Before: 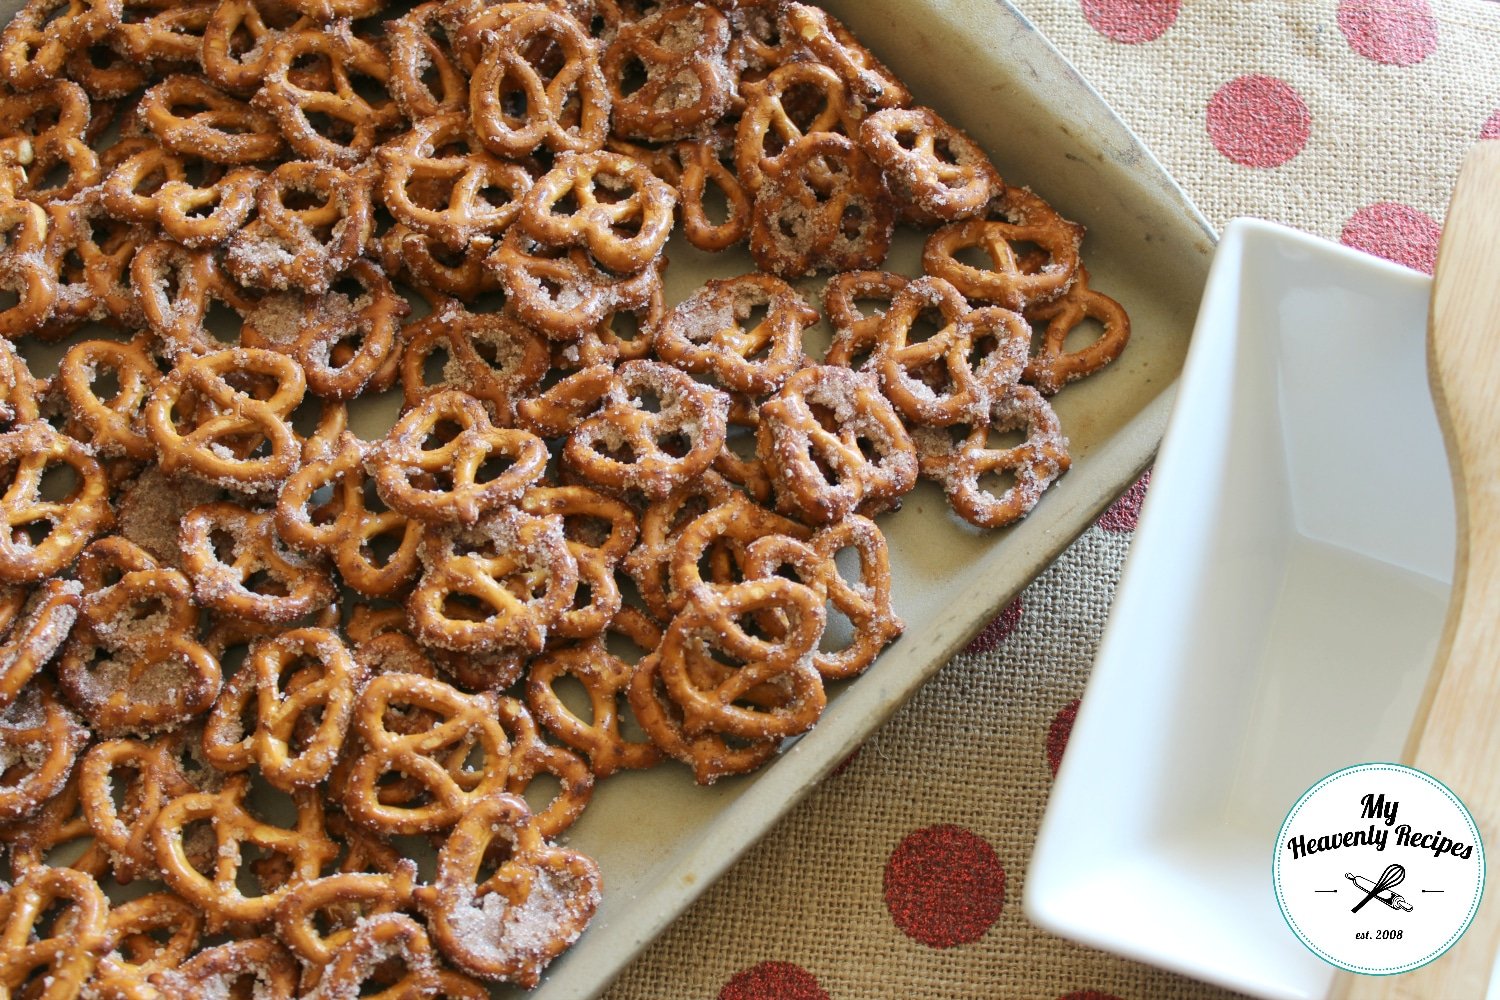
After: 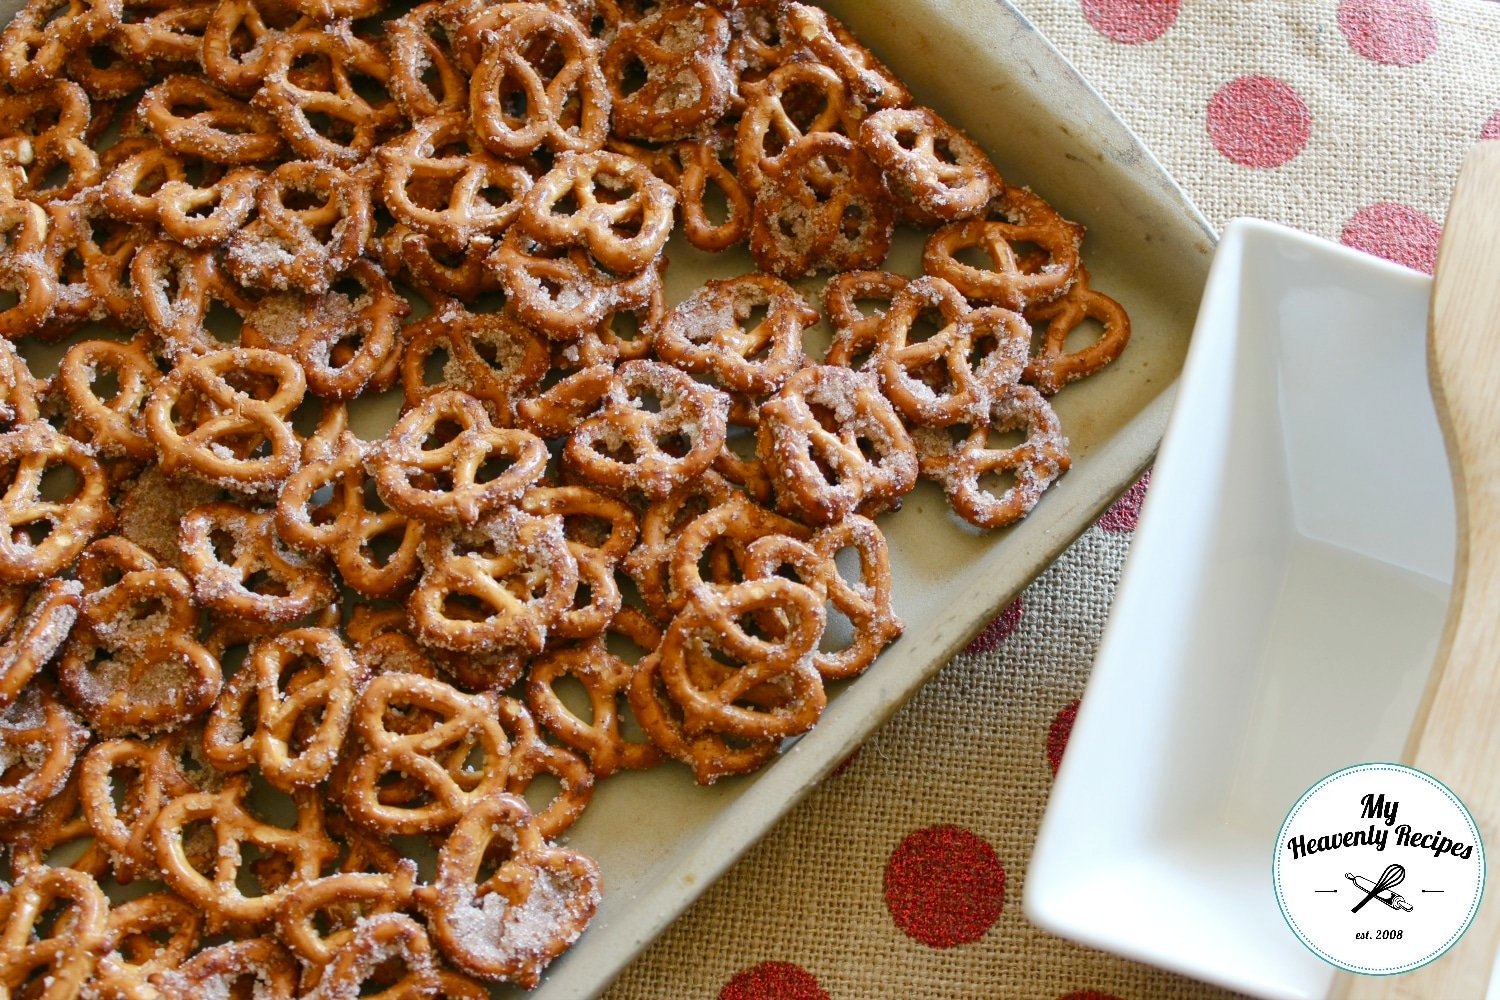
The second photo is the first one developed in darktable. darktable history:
color correction: highlights b* -0.058, saturation 1.07
color balance rgb: perceptual saturation grading › global saturation 20%, perceptual saturation grading › highlights -50.417%, perceptual saturation grading › shadows 30.373%
color zones: curves: ch1 [(0.25, 0.5) (0.747, 0.71)]
